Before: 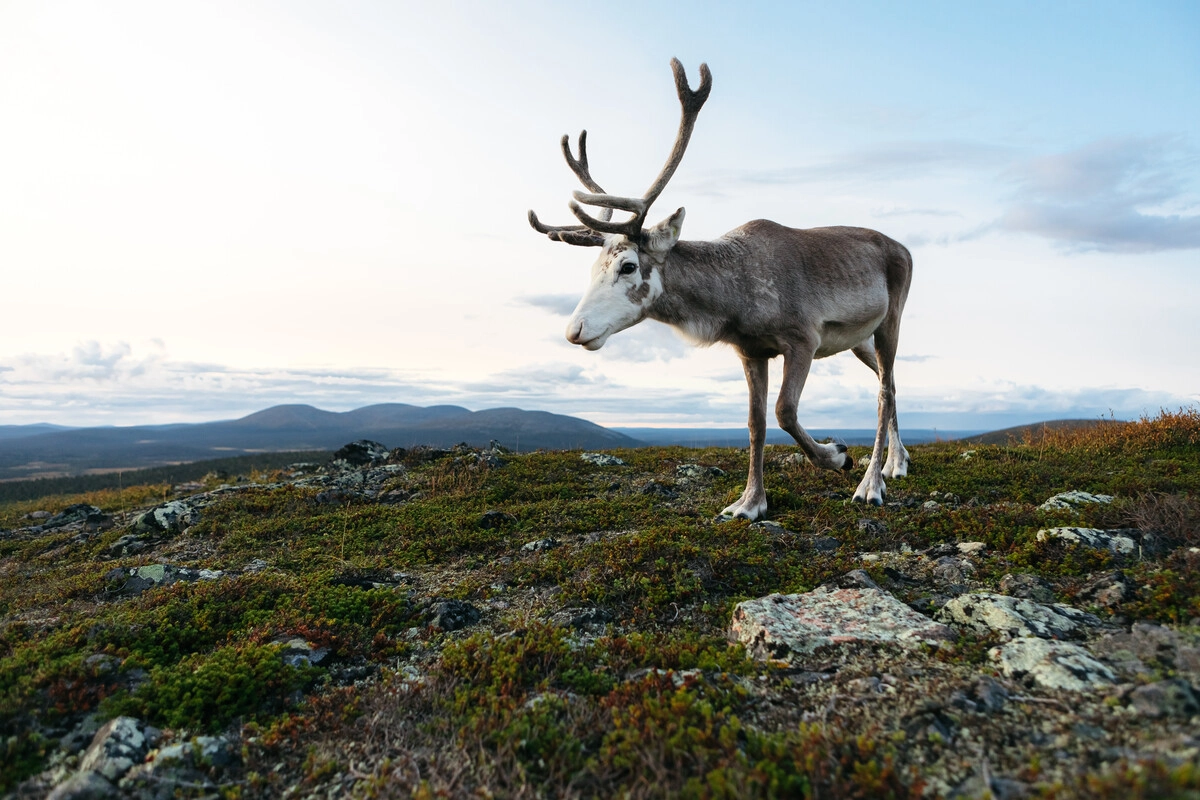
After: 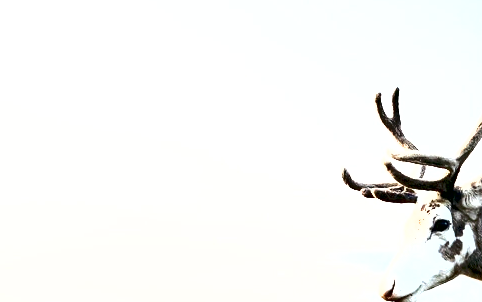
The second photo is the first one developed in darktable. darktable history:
shadows and highlights: soften with gaussian
crop: left 15.628%, top 5.453%, right 44.192%, bottom 56.692%
exposure: black level correction 0.014, exposure 1.794 EV, compensate highlight preservation false
